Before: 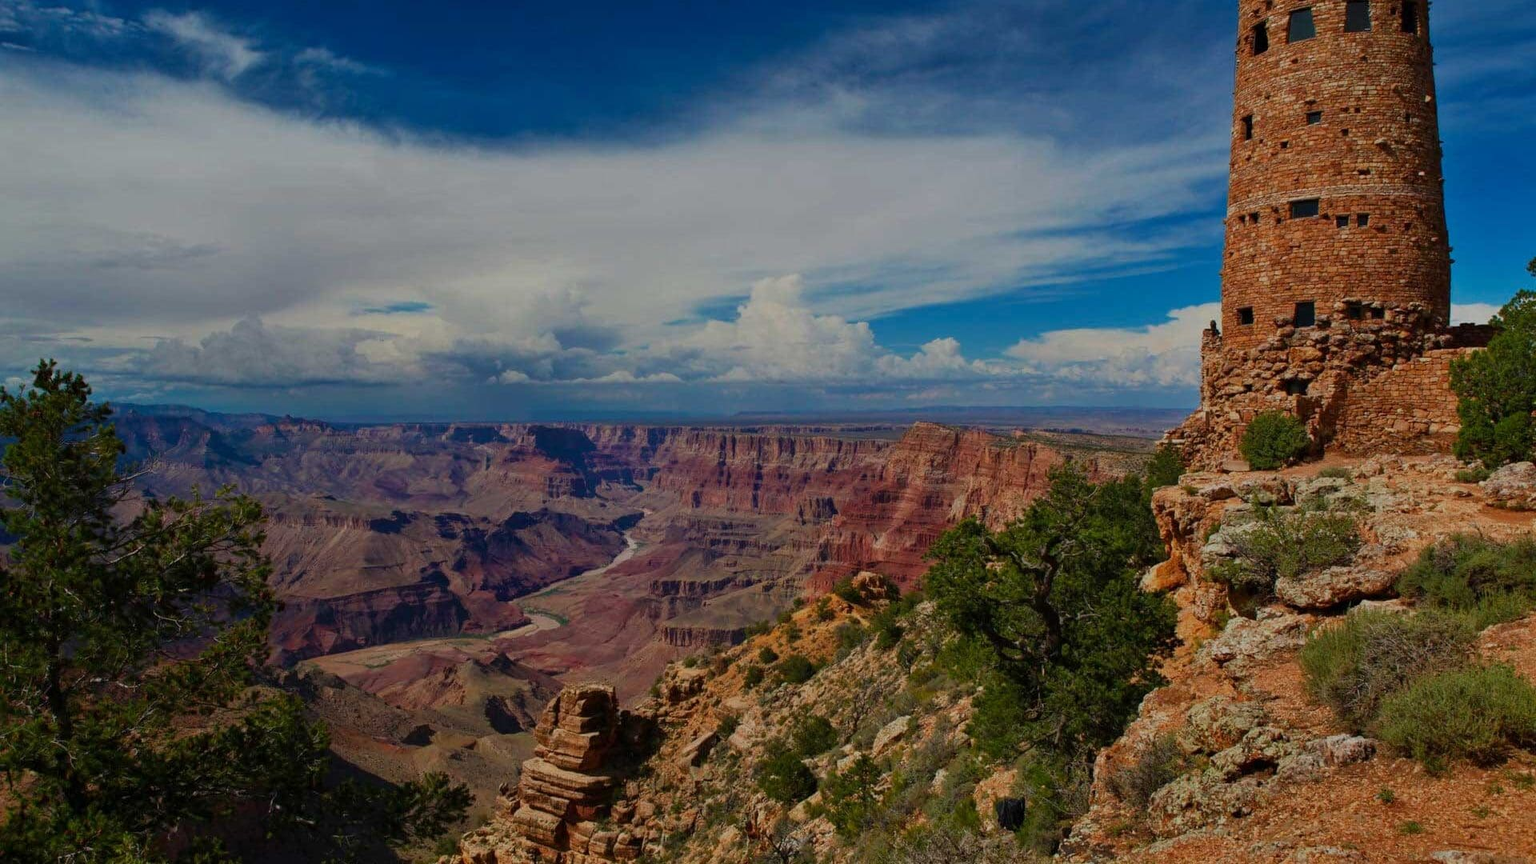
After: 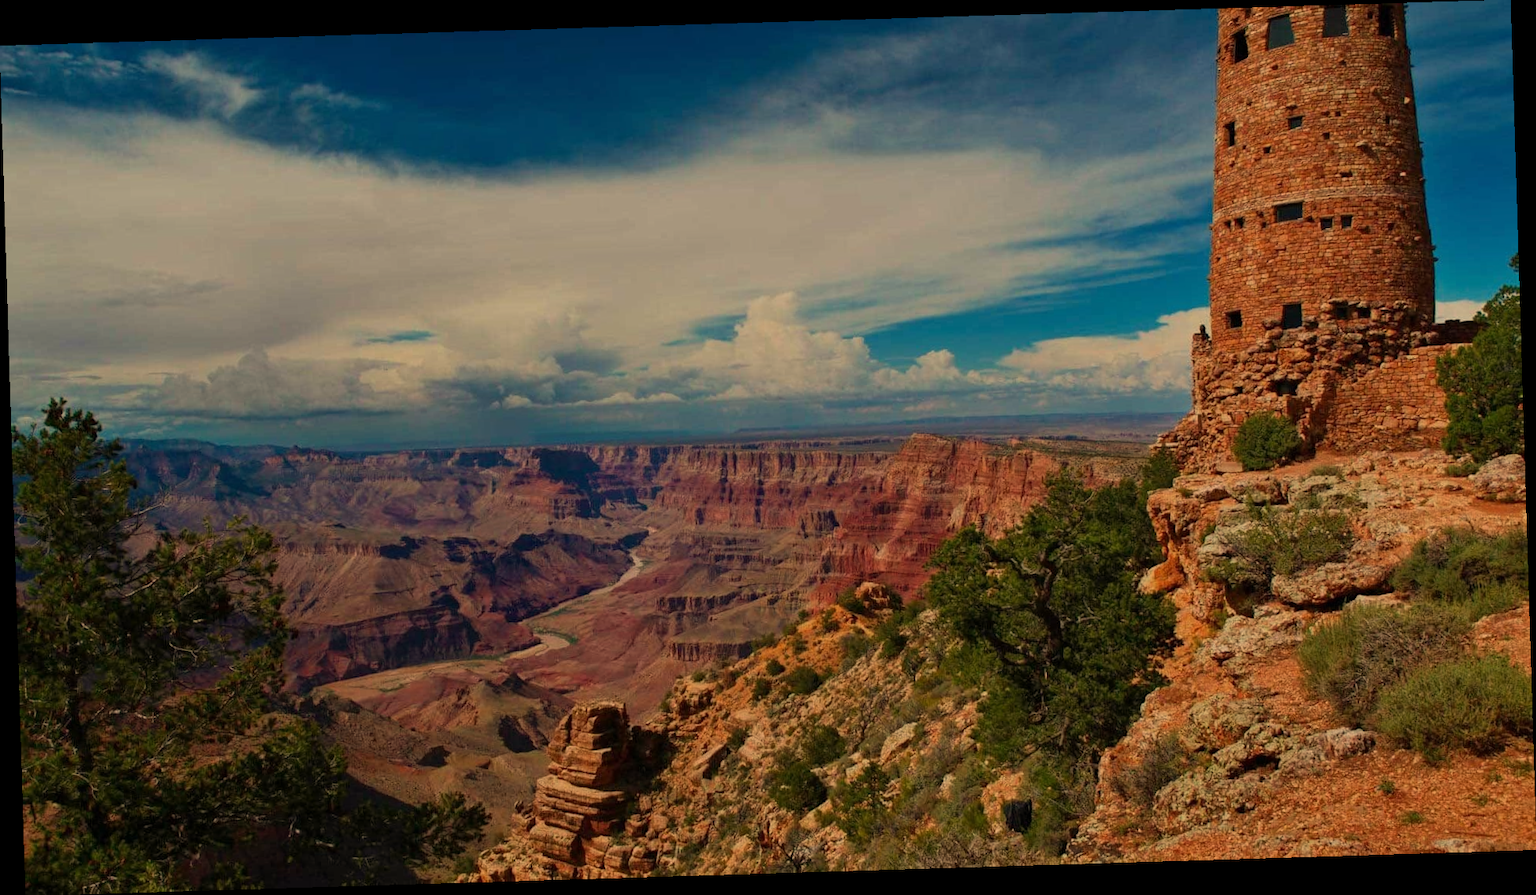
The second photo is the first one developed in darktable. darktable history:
white balance: red 1.138, green 0.996, blue 0.812
rotate and perspective: rotation -1.75°, automatic cropping off
